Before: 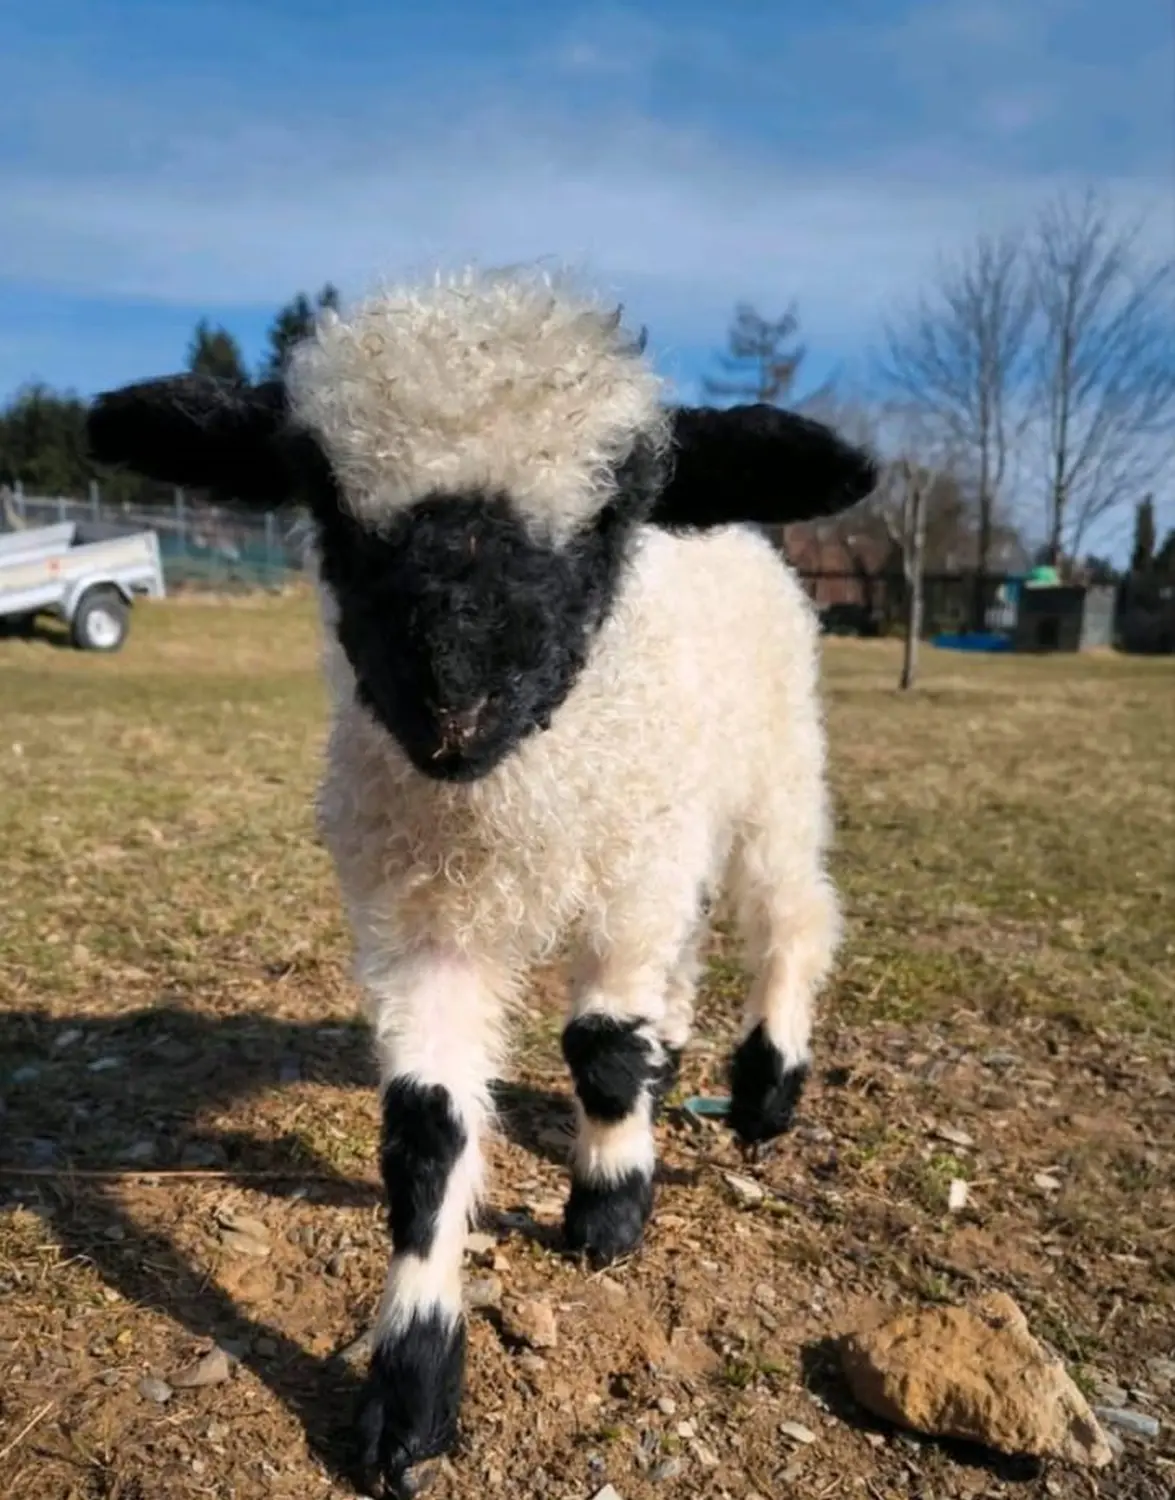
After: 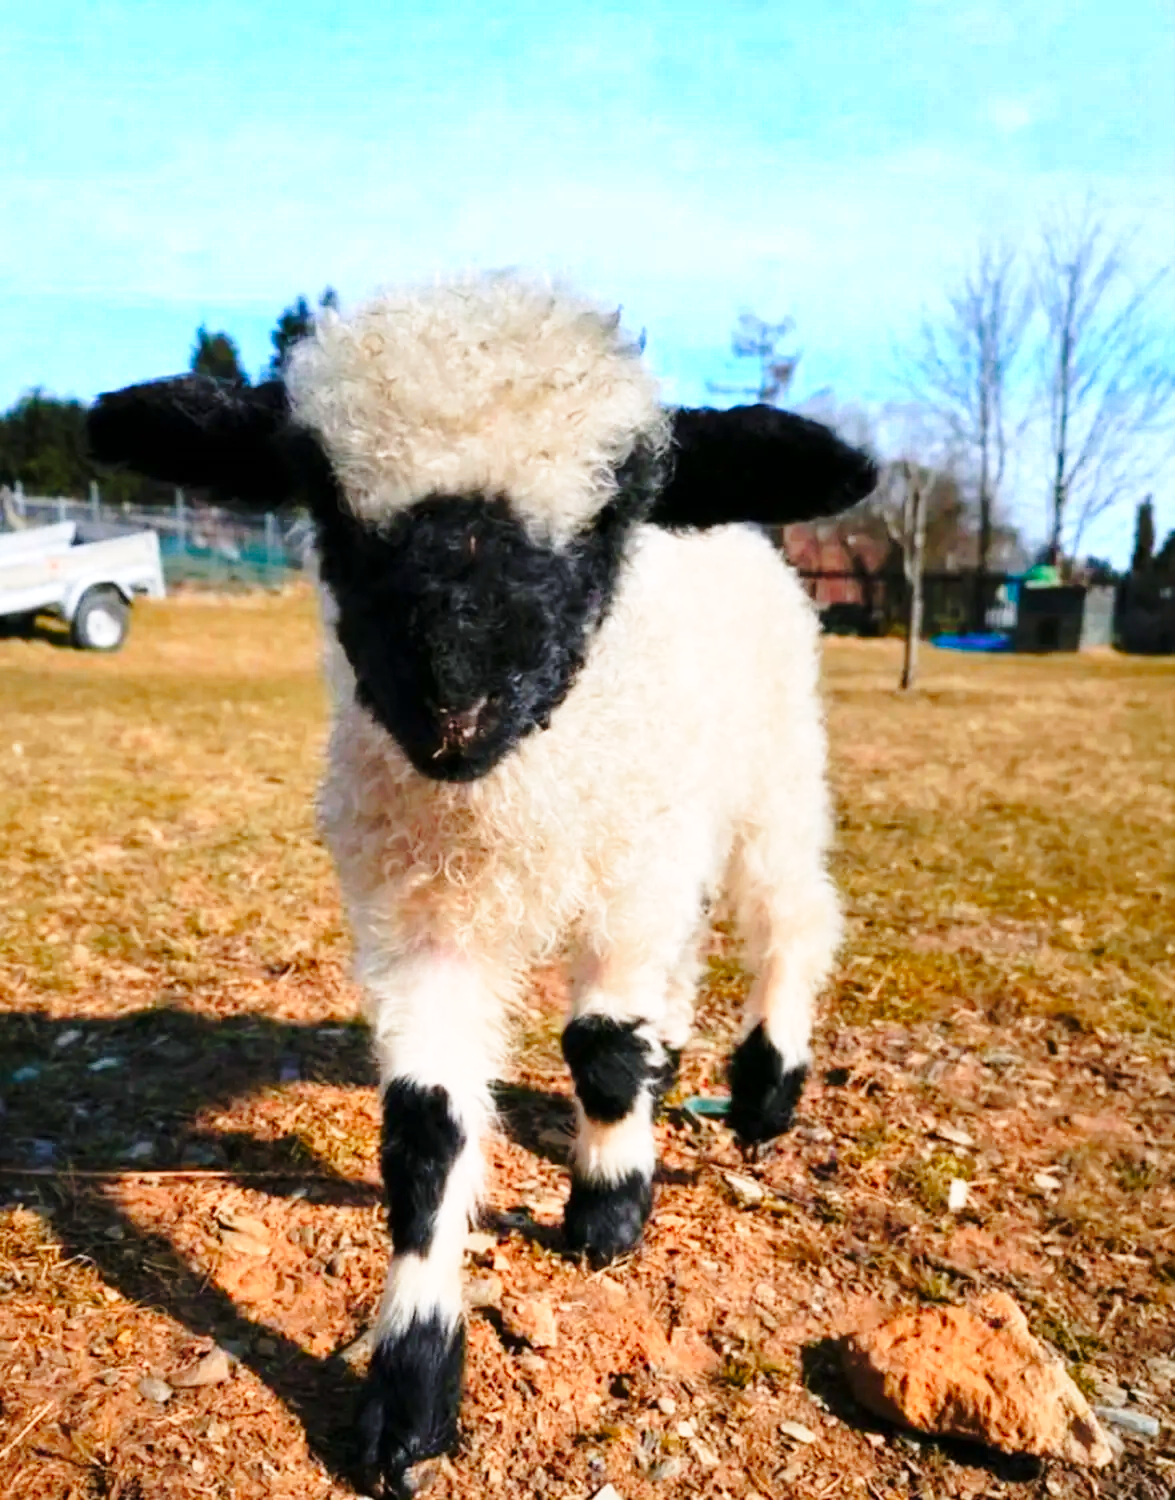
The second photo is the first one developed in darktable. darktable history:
base curve: curves: ch0 [(0, 0) (0.028, 0.03) (0.121, 0.232) (0.46, 0.748) (0.859, 0.968) (1, 1)], preserve colors none
color zones: curves: ch0 [(0.473, 0.374) (0.742, 0.784)]; ch1 [(0.354, 0.737) (0.742, 0.705)]; ch2 [(0.318, 0.421) (0.758, 0.532)]
